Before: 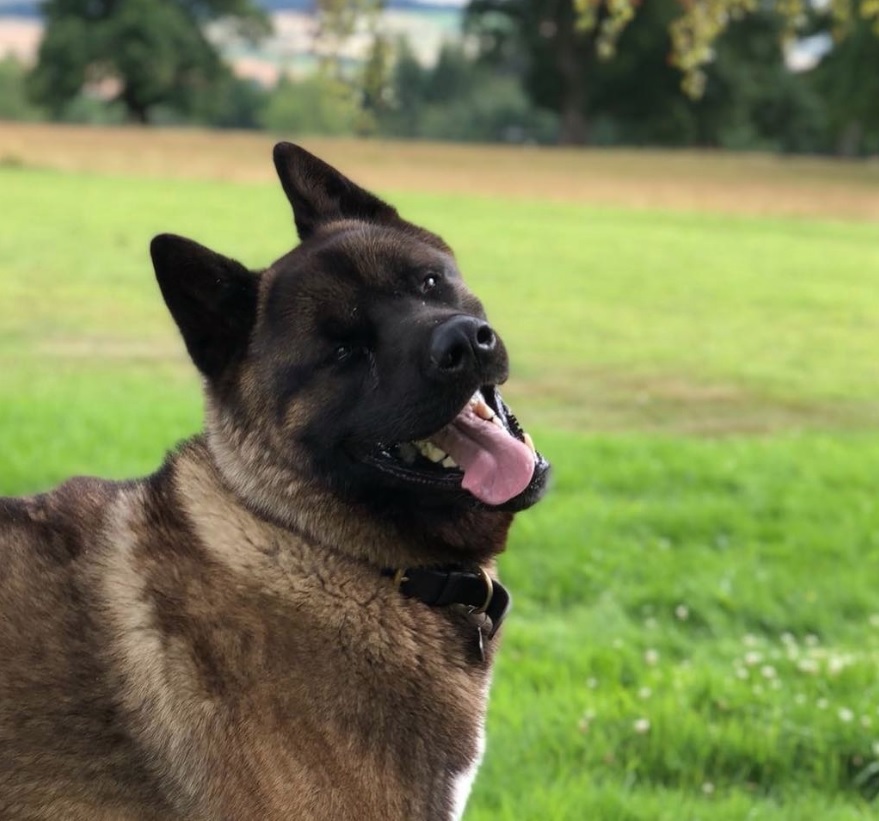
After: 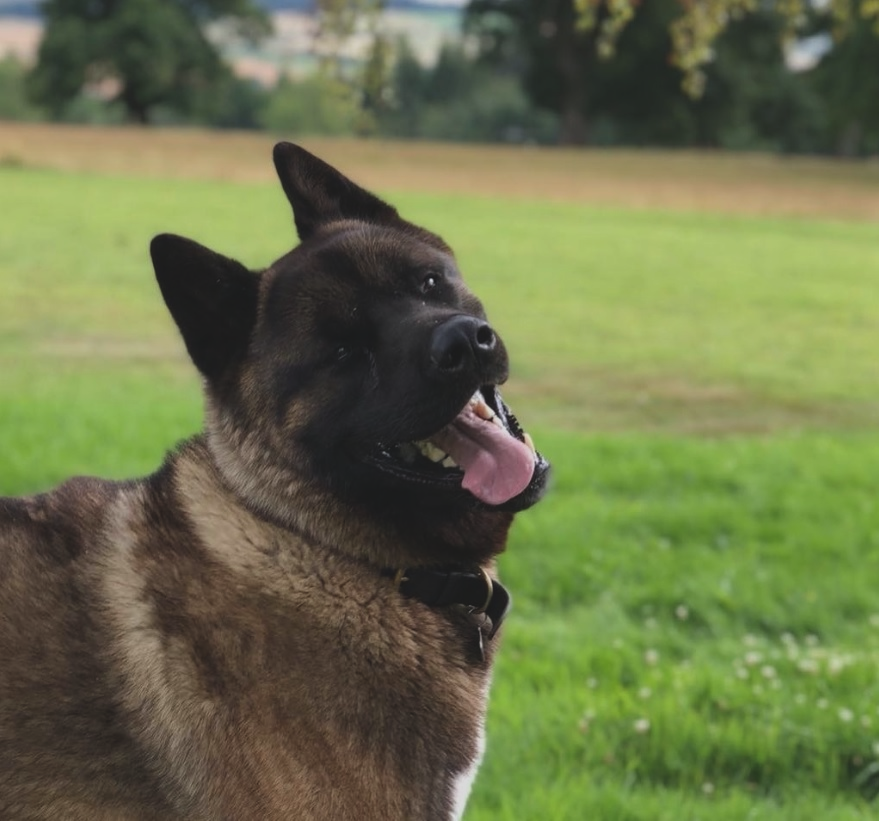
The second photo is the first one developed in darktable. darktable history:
exposure: black level correction -0.015, exposure -0.515 EV, compensate exposure bias true, compensate highlight preservation false
